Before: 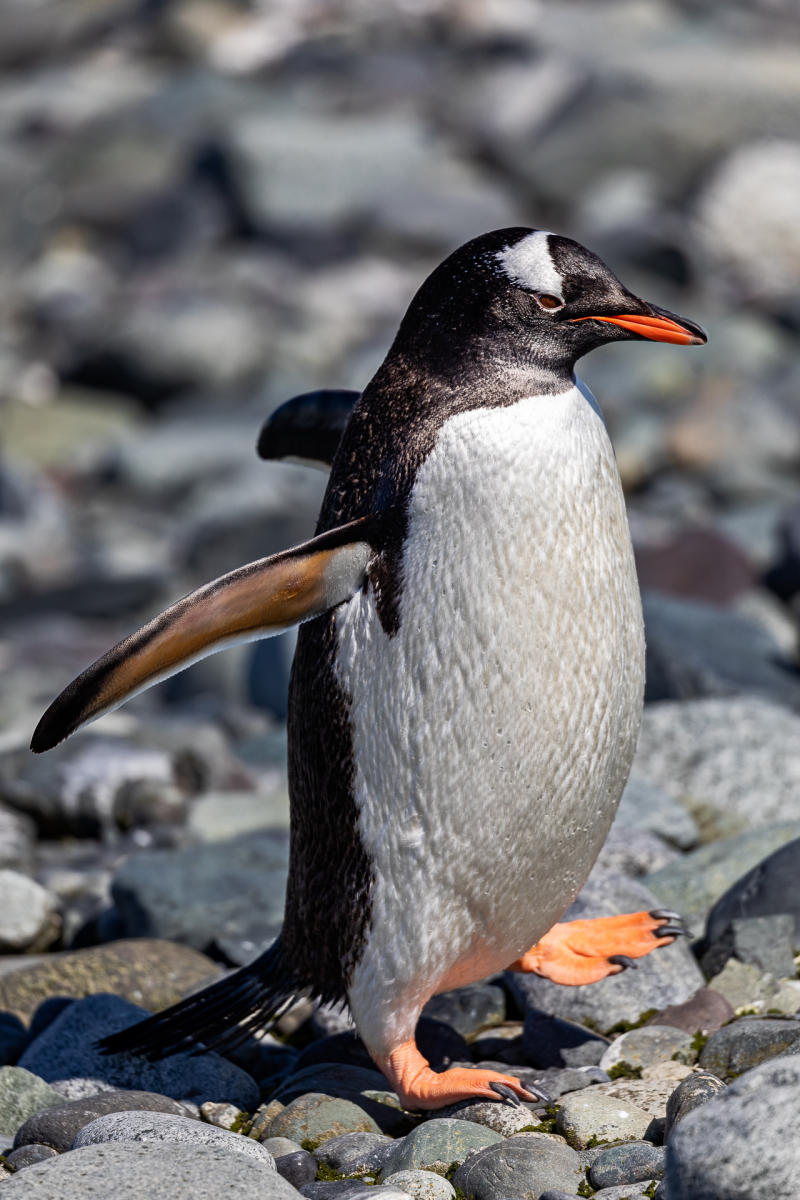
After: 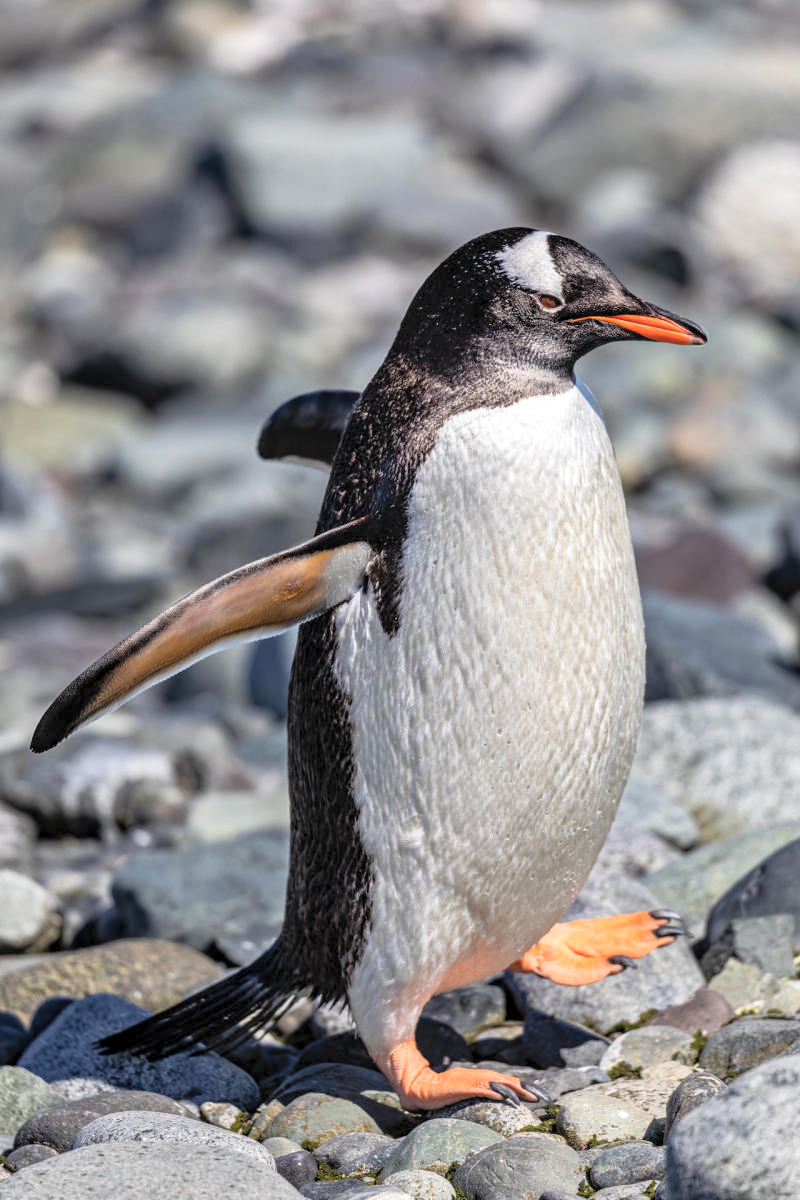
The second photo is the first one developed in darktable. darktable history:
local contrast: on, module defaults
contrast brightness saturation: brightness 0.286
